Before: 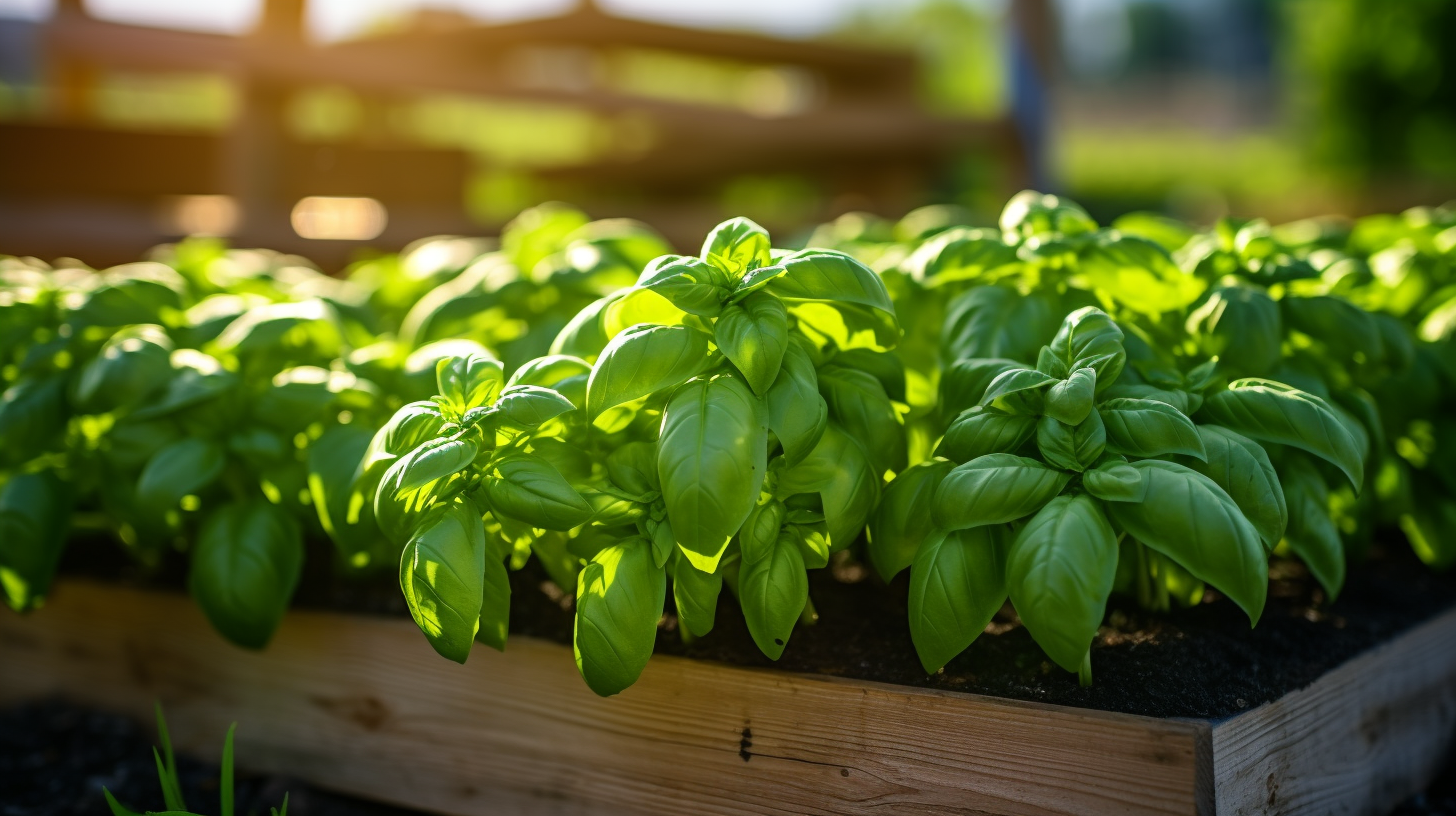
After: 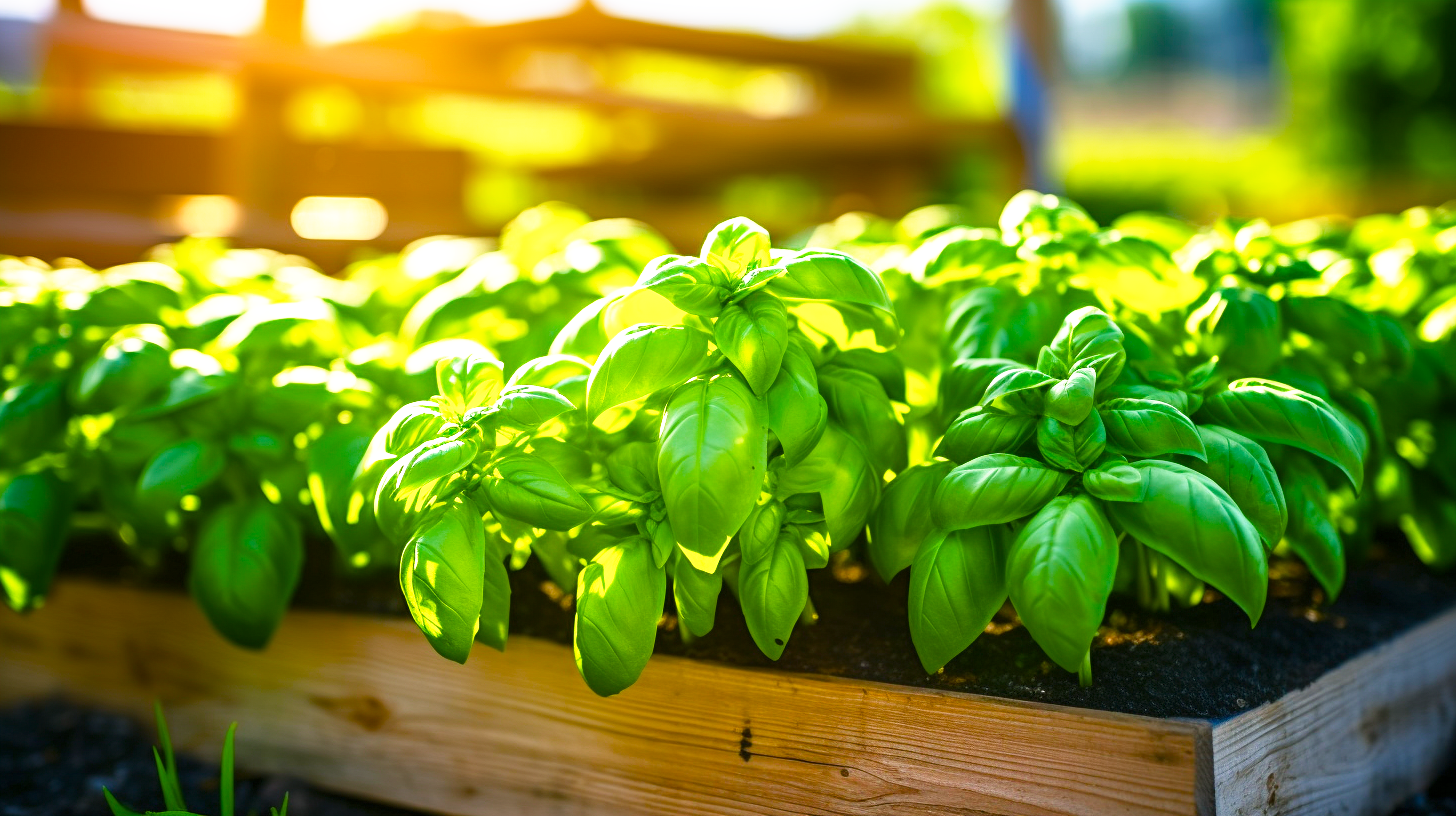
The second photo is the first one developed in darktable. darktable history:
color balance rgb: shadows lift › hue 85.3°, highlights gain › chroma 0.134%, highlights gain › hue 330.43°, perceptual saturation grading › global saturation 20%, perceptual saturation grading › highlights -14.173%, perceptual saturation grading › shadows 49.944%, perceptual brilliance grading › global brilliance 2.783%, perceptual brilliance grading › highlights -2.35%, perceptual brilliance grading › shadows 2.725%
exposure: exposure 0.209 EV, compensate exposure bias true, compensate highlight preservation false
base curve: curves: ch0 [(0, 0) (0.495, 0.917) (1, 1)], preserve colors none
